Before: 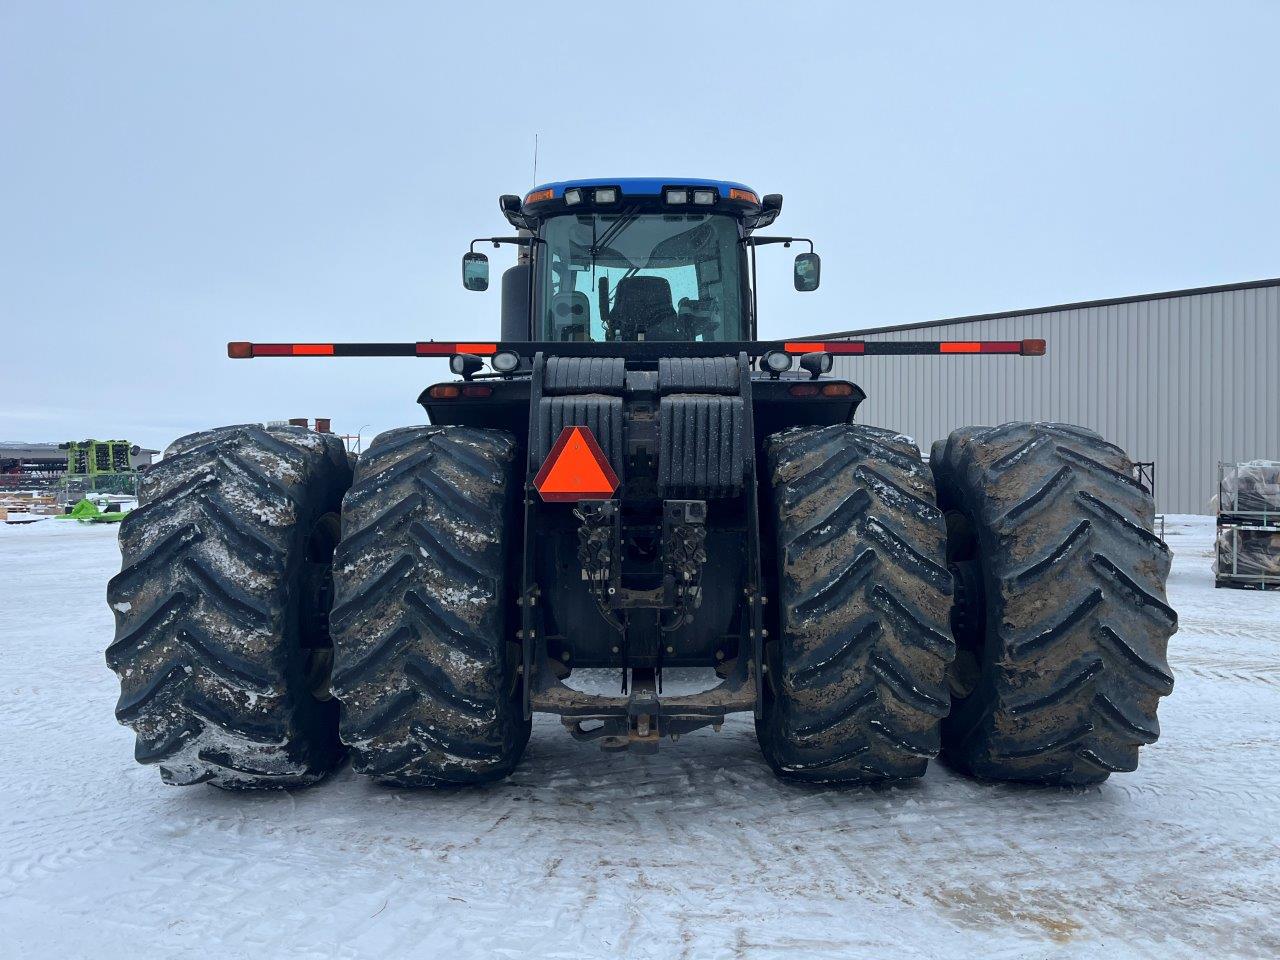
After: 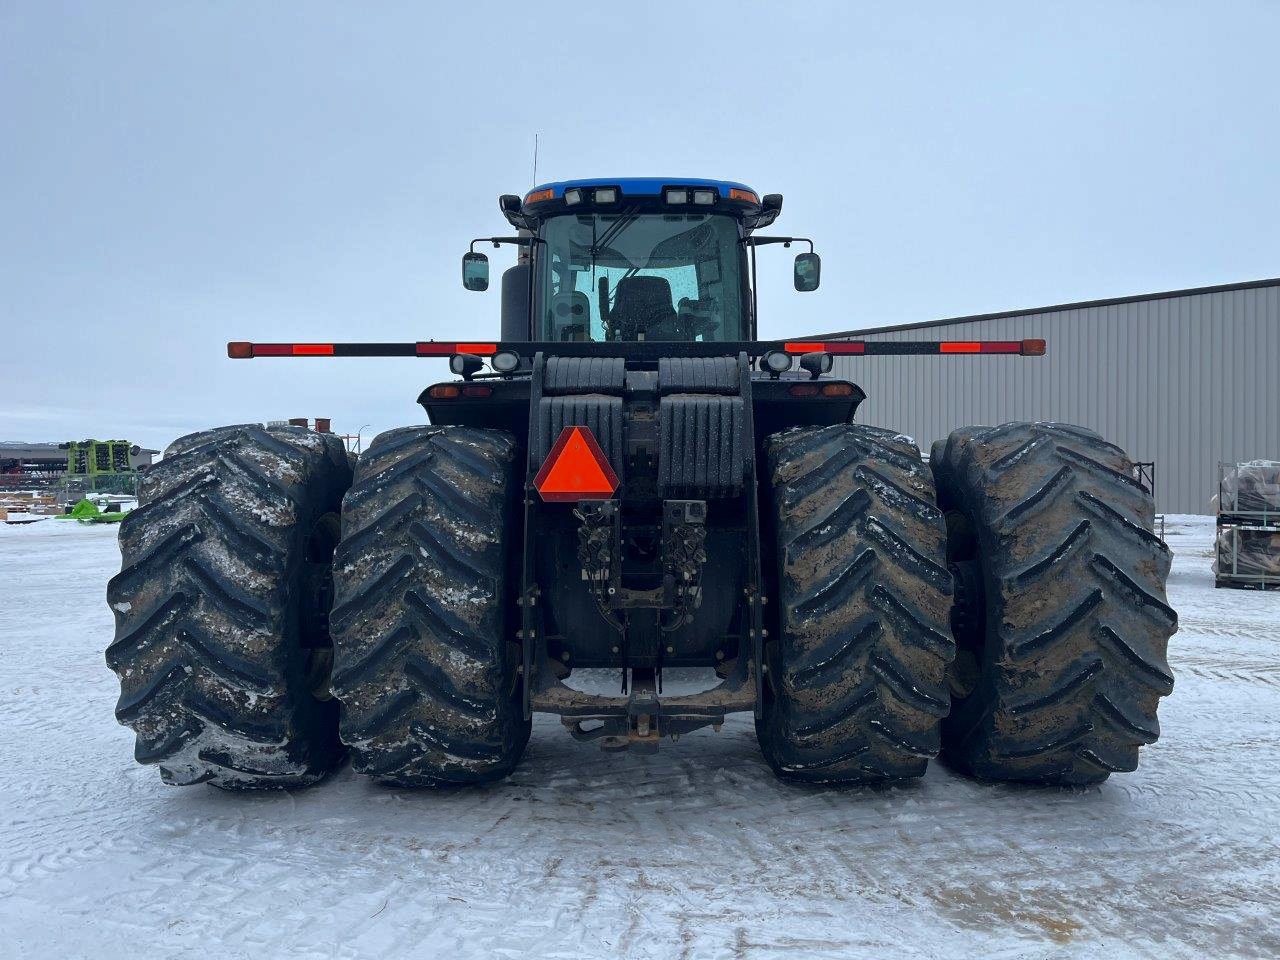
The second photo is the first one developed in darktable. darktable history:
tone curve: curves: ch0 [(0, 0) (0.48, 0.431) (0.7, 0.609) (0.864, 0.854) (1, 1)], color space Lab, independent channels, preserve colors none
